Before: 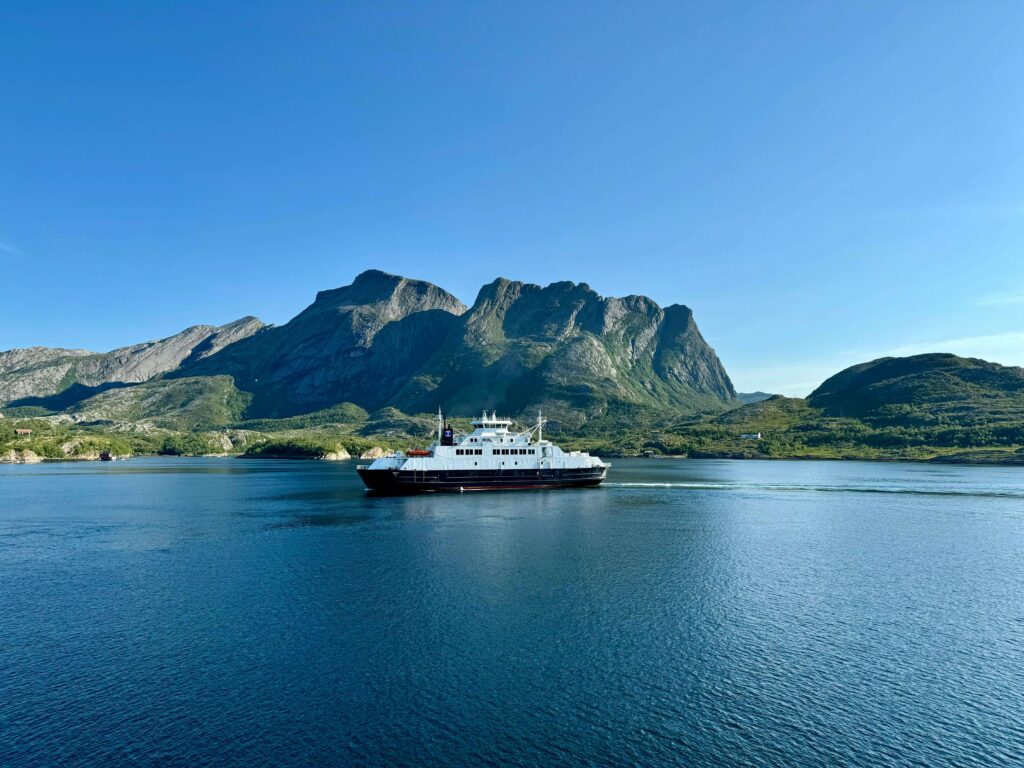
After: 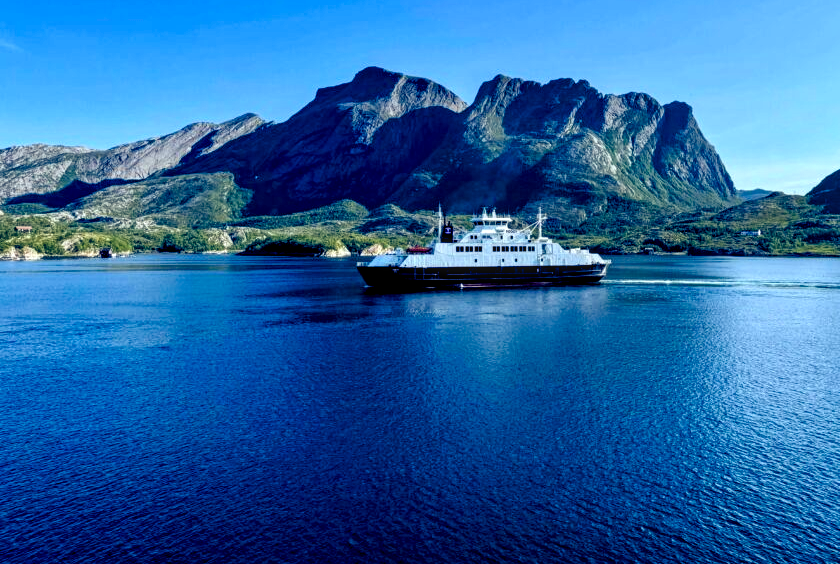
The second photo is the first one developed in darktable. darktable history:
color balance rgb: shadows lift › luminance -41.13%, shadows lift › chroma 14.13%, shadows lift › hue 260°, power › luminance -3.76%, power › chroma 0.56%, power › hue 40.37°, highlights gain › luminance 16.81%, highlights gain › chroma 2.94%, highlights gain › hue 260°, global offset › luminance -0.29%, global offset › chroma 0.31%, global offset › hue 260°, perceptual saturation grading › global saturation 20%, perceptual saturation grading › highlights -13.92%, perceptual saturation grading › shadows 50%
crop: top 26.531%, right 17.959%
local contrast: detail 130%
